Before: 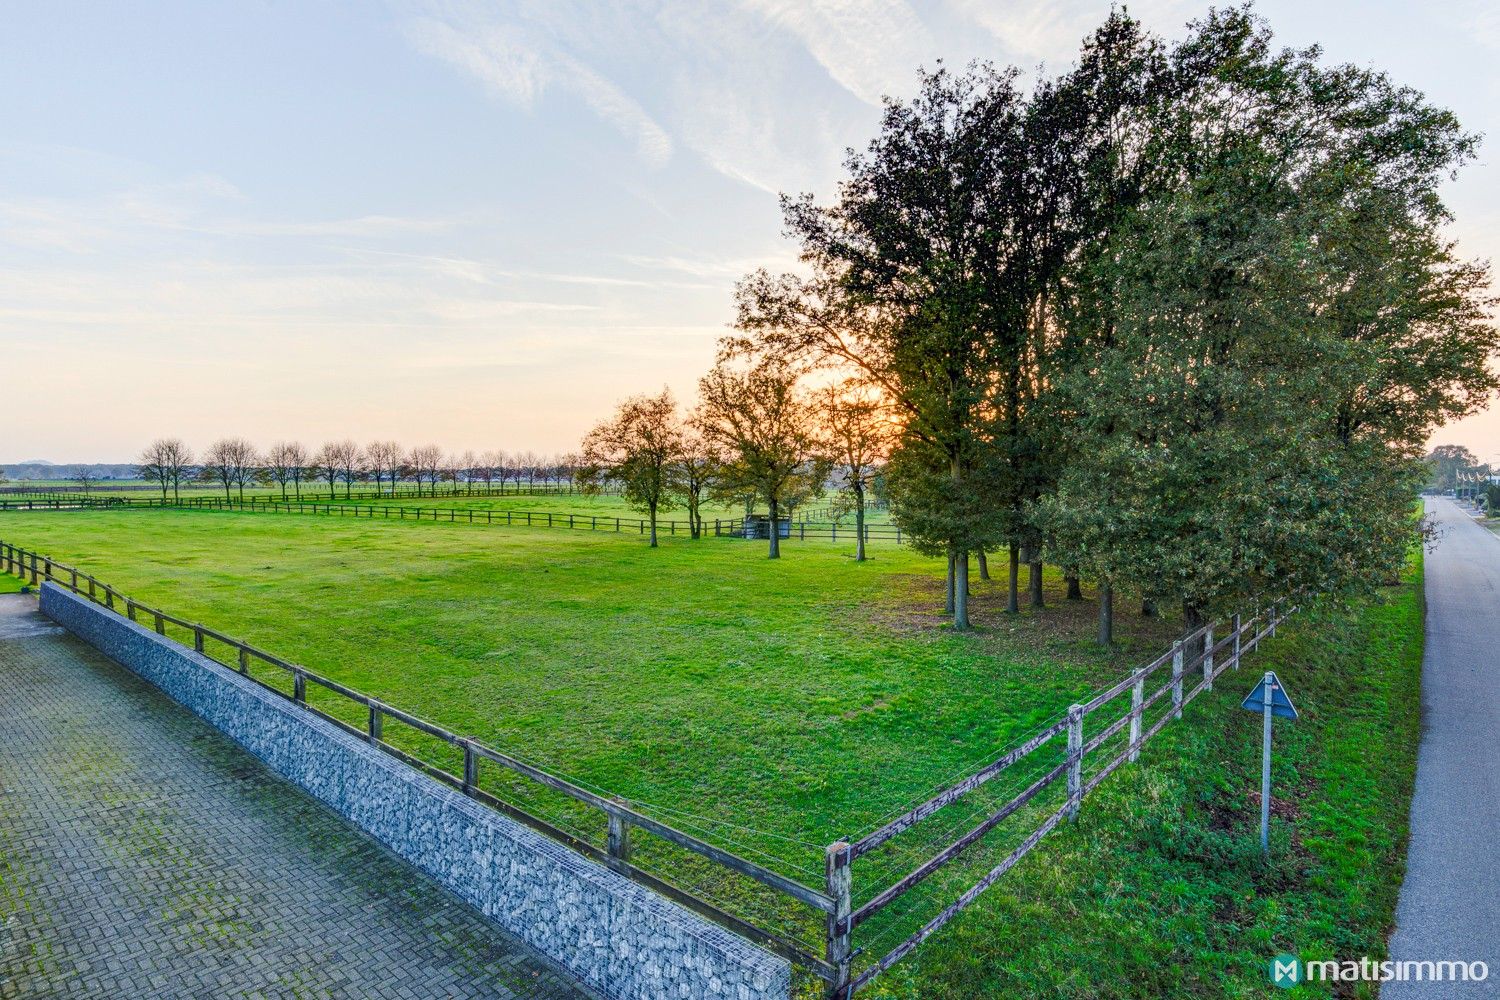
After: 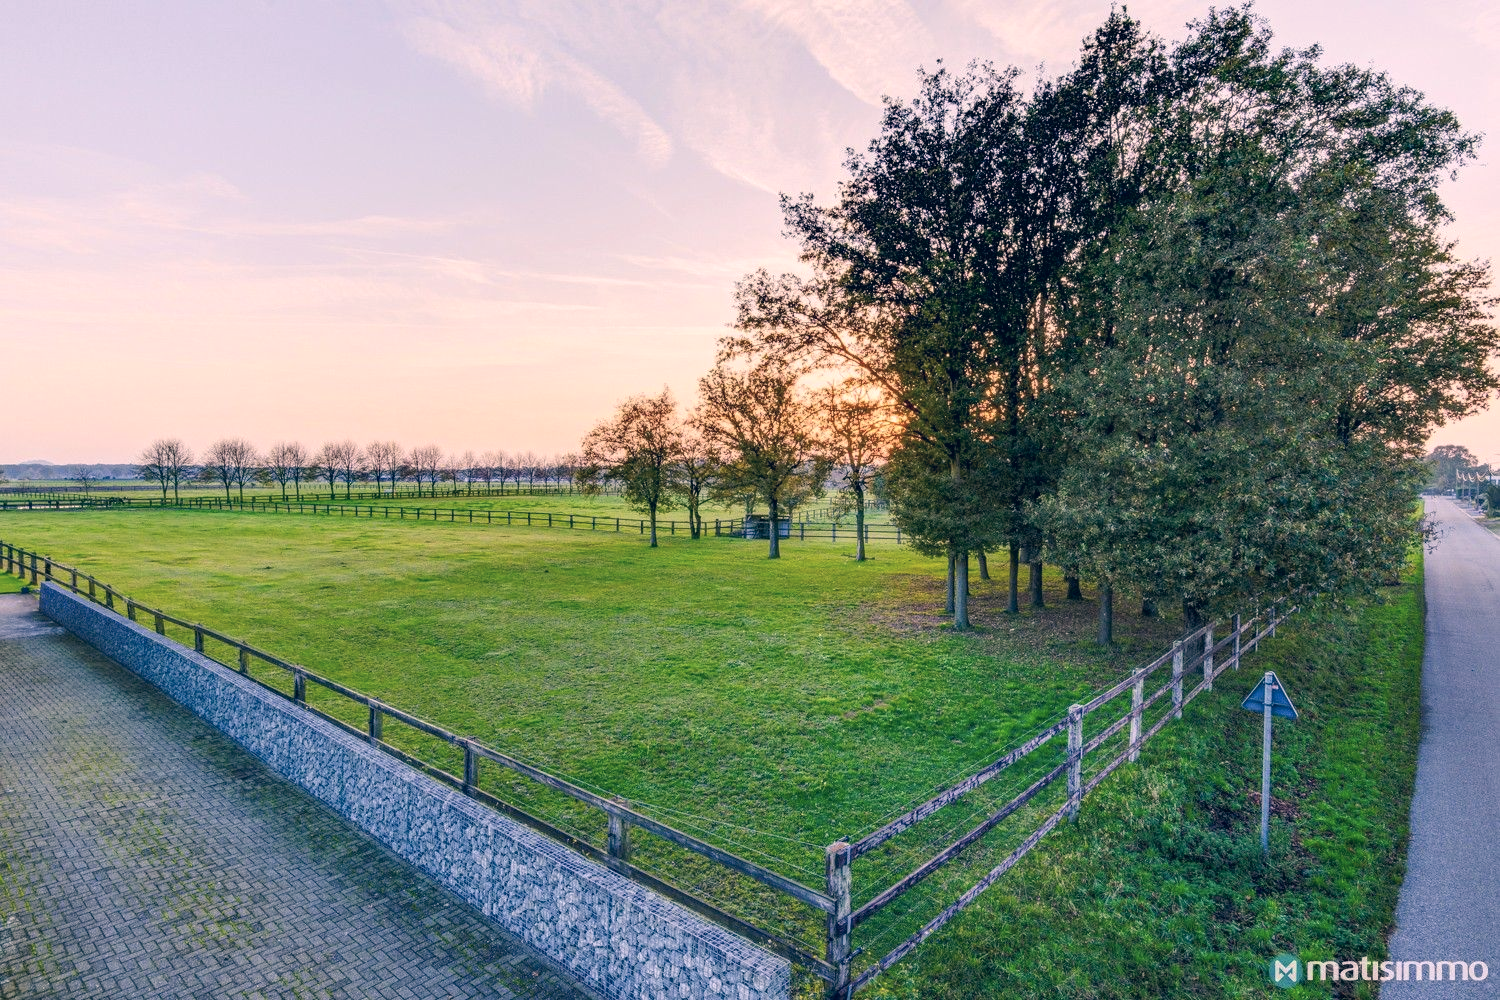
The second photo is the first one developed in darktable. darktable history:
color correction: highlights a* 13.71, highlights b* 5.82, shadows a* -5.66, shadows b* -15.75, saturation 0.875
